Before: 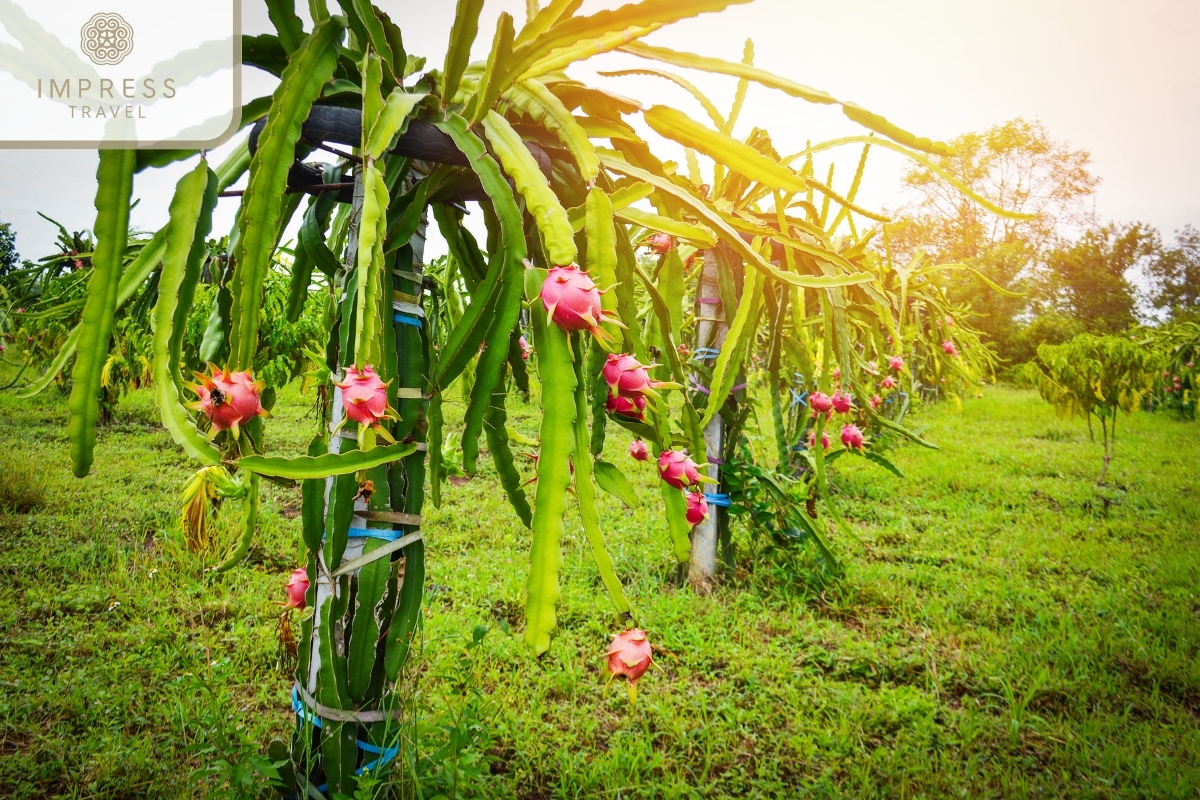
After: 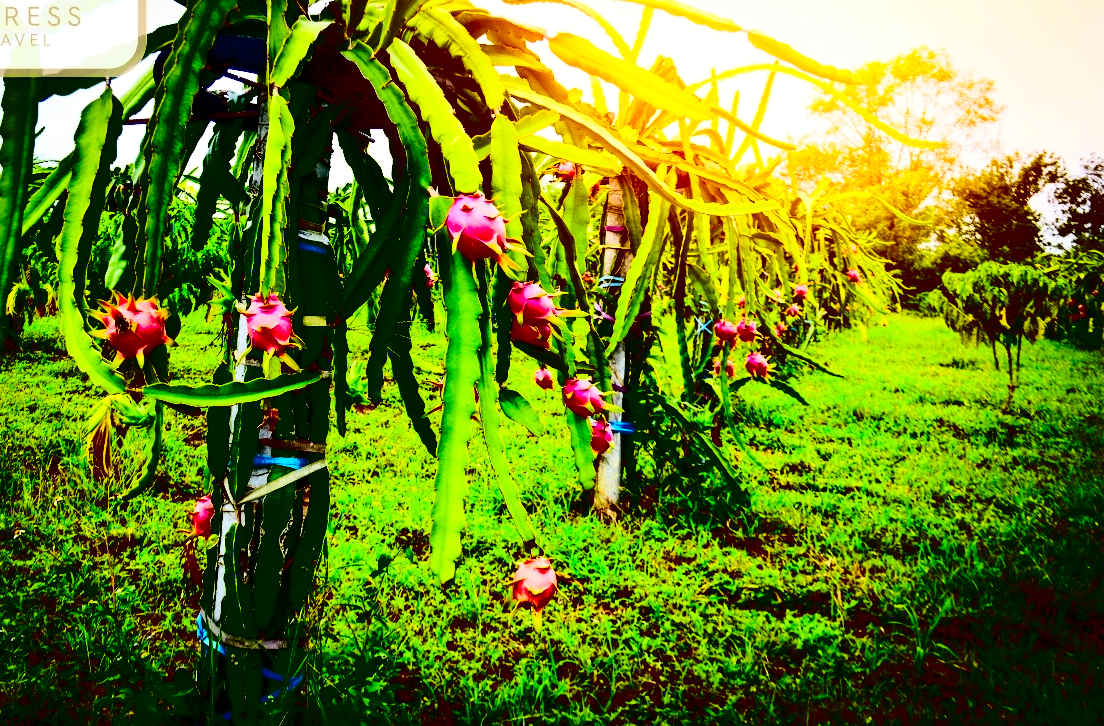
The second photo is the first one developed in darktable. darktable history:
exposure: black level correction 0.009, exposure 0.12 EV, compensate highlight preservation false
crop and rotate: left 7.935%, top 9.245%
contrast brightness saturation: contrast 0.751, brightness -0.986, saturation 0.985
